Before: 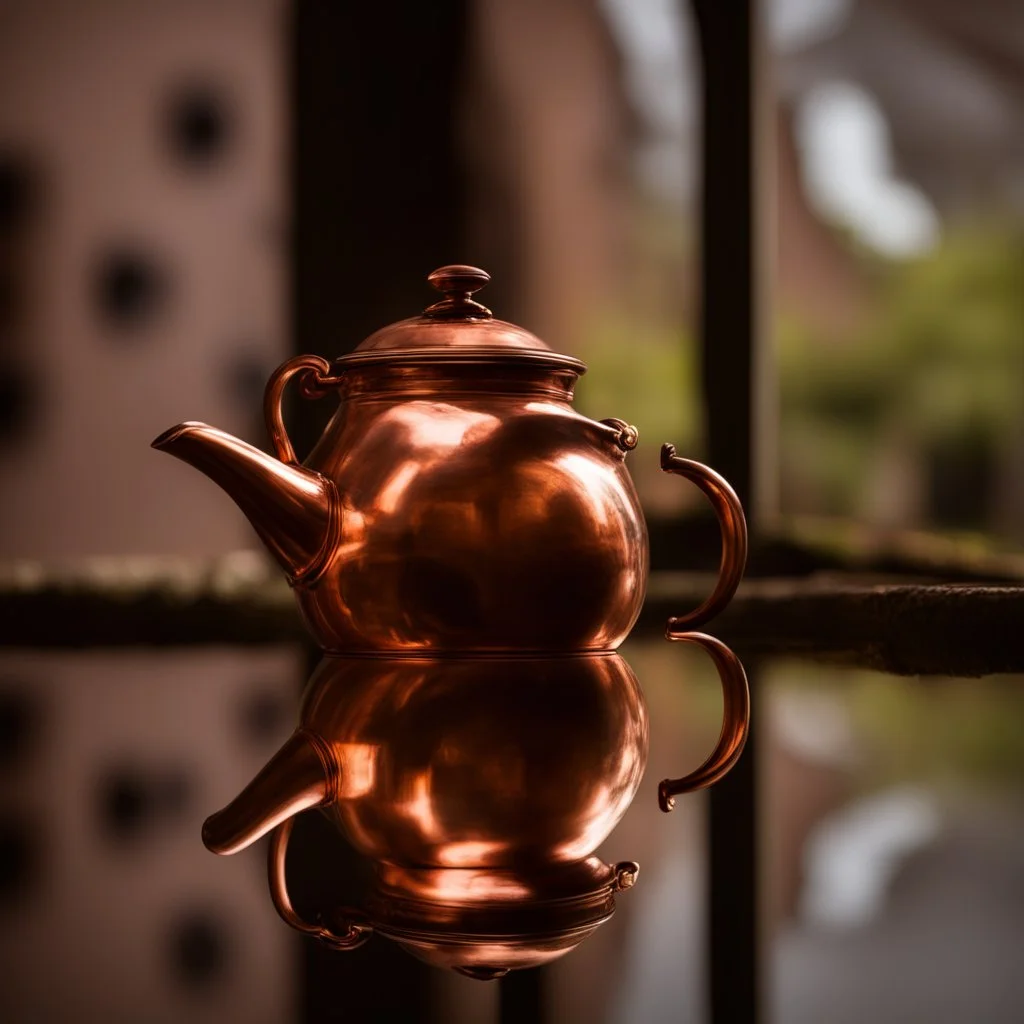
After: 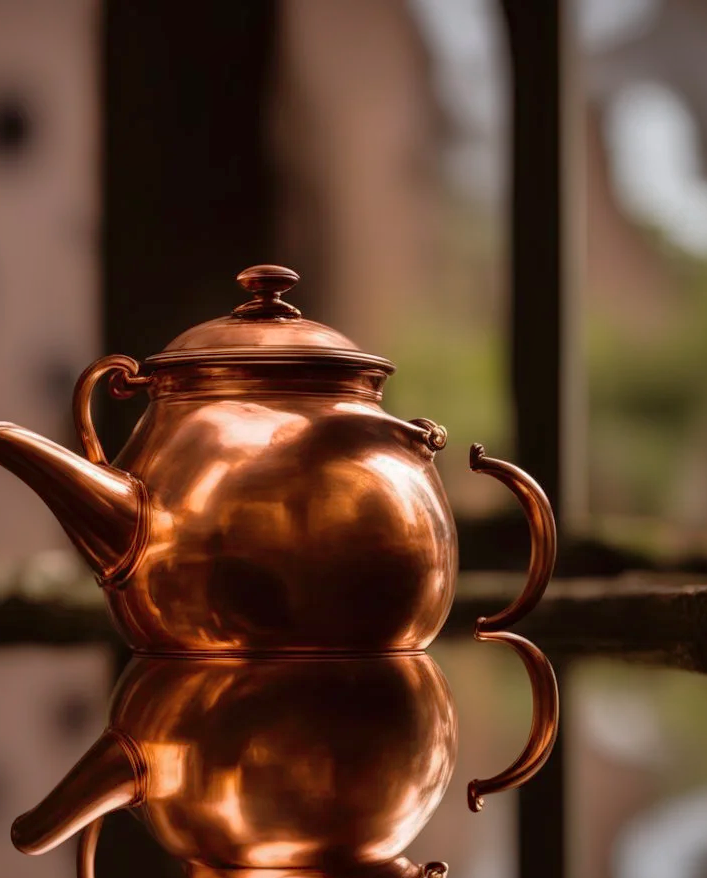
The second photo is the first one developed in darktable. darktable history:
crop: left 18.729%, right 12.176%, bottom 14.221%
shadows and highlights: on, module defaults
color zones: curves: ch0 [(0, 0.558) (0.143, 0.548) (0.286, 0.447) (0.429, 0.259) (0.571, 0.5) (0.714, 0.5) (0.857, 0.593) (1, 0.558)]; ch1 [(0, 0.543) (0.01, 0.544) (0.12, 0.492) (0.248, 0.458) (0.5, 0.534) (0.748, 0.5) (0.99, 0.469) (1, 0.543)]; ch2 [(0, 0.507) (0.143, 0.522) (0.286, 0.505) (0.429, 0.5) (0.571, 0.5) (0.714, 0.5) (0.857, 0.5) (1, 0.507)]
